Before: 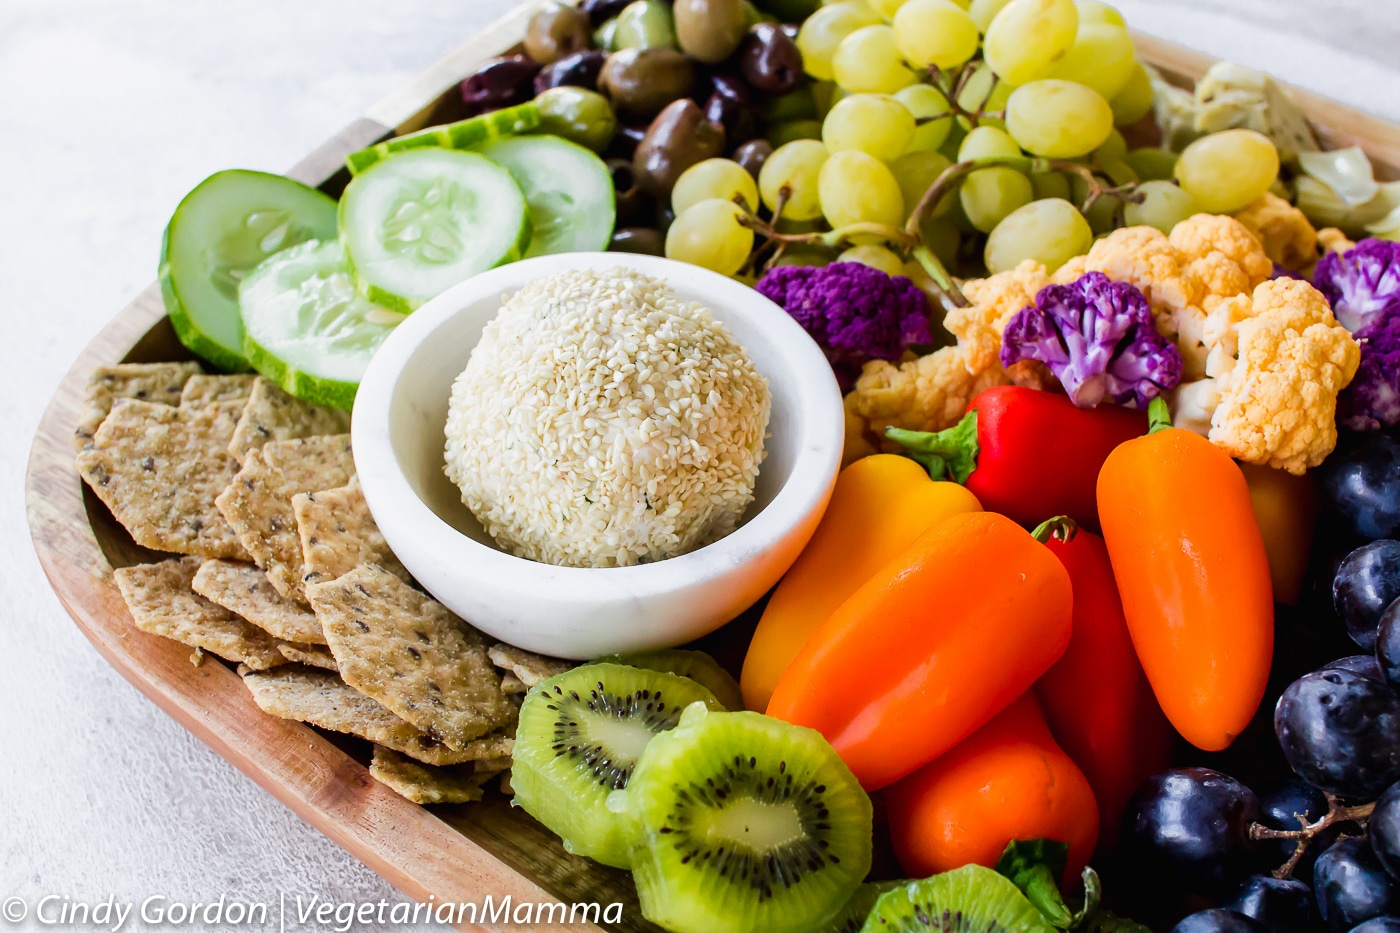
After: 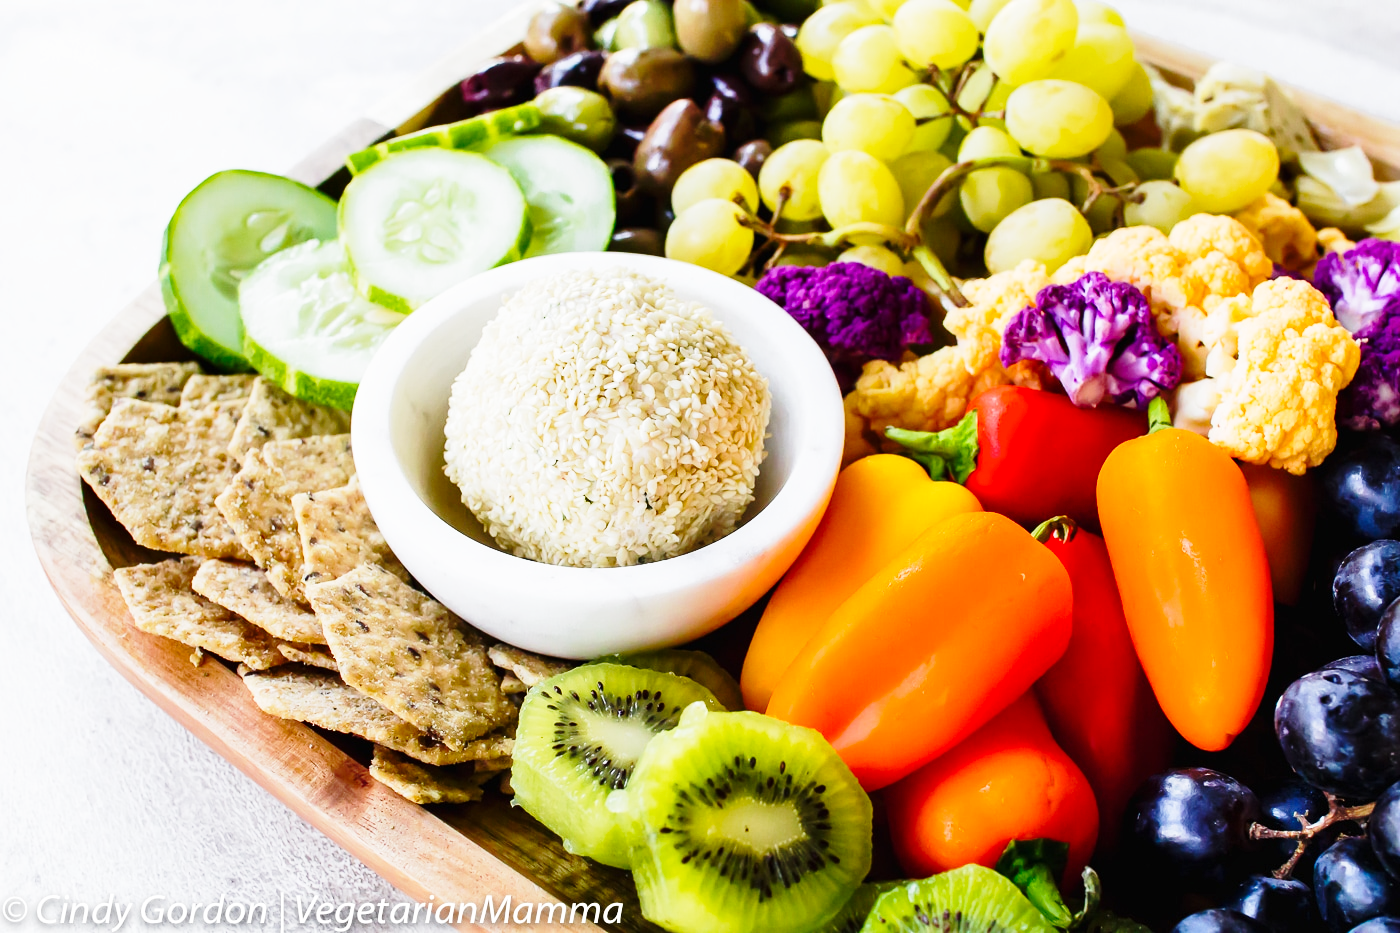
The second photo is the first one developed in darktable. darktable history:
base curve: curves: ch0 [(0, 0) (0.028, 0.03) (0.121, 0.232) (0.46, 0.748) (0.859, 0.968) (1, 1)], preserve colors none
shadows and highlights: shadows 29.32, highlights -29.32, low approximation 0.01, soften with gaussian
